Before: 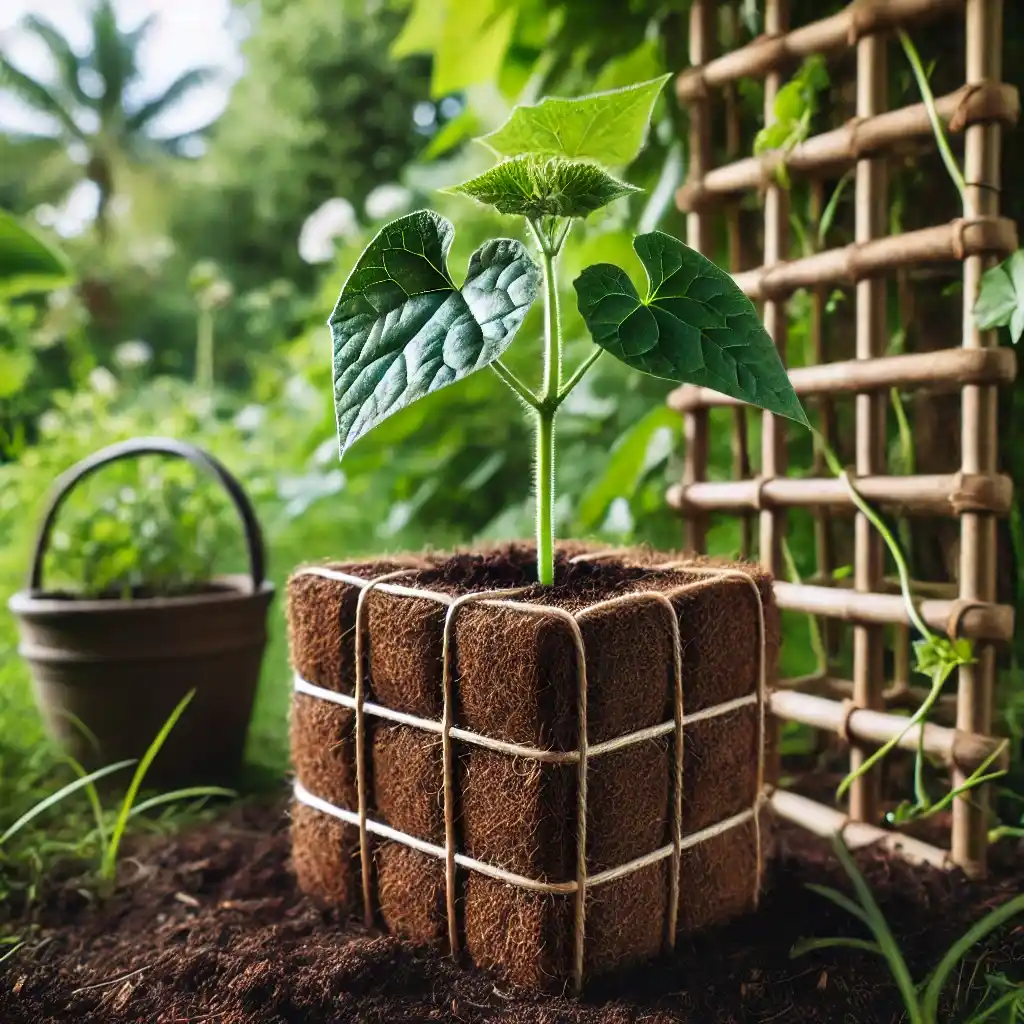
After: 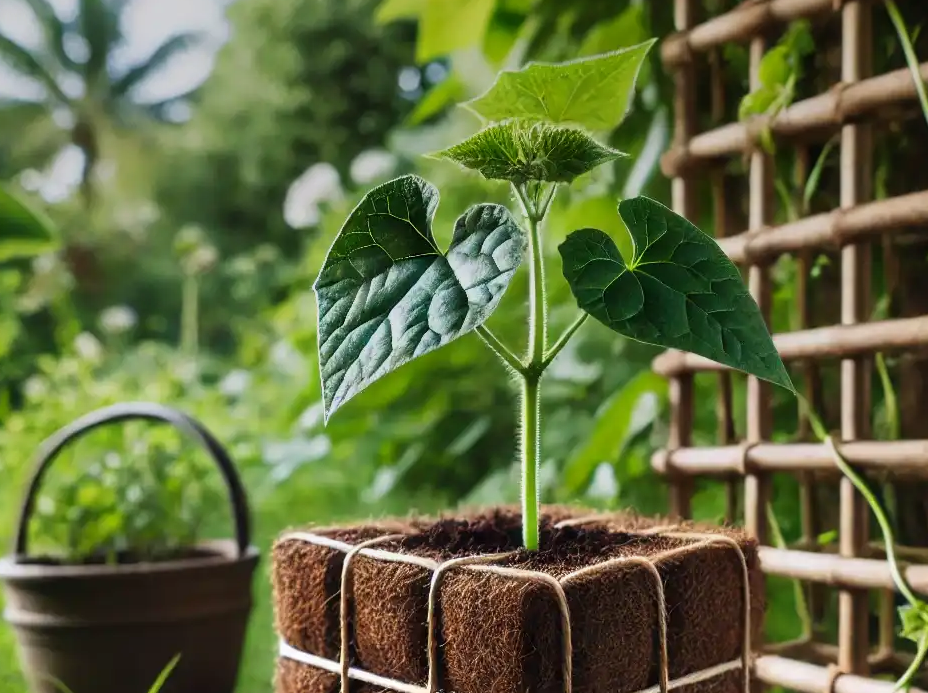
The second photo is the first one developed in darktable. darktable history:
graduated density: rotation -0.352°, offset 57.64
crop: left 1.509%, top 3.452%, right 7.696%, bottom 28.452%
